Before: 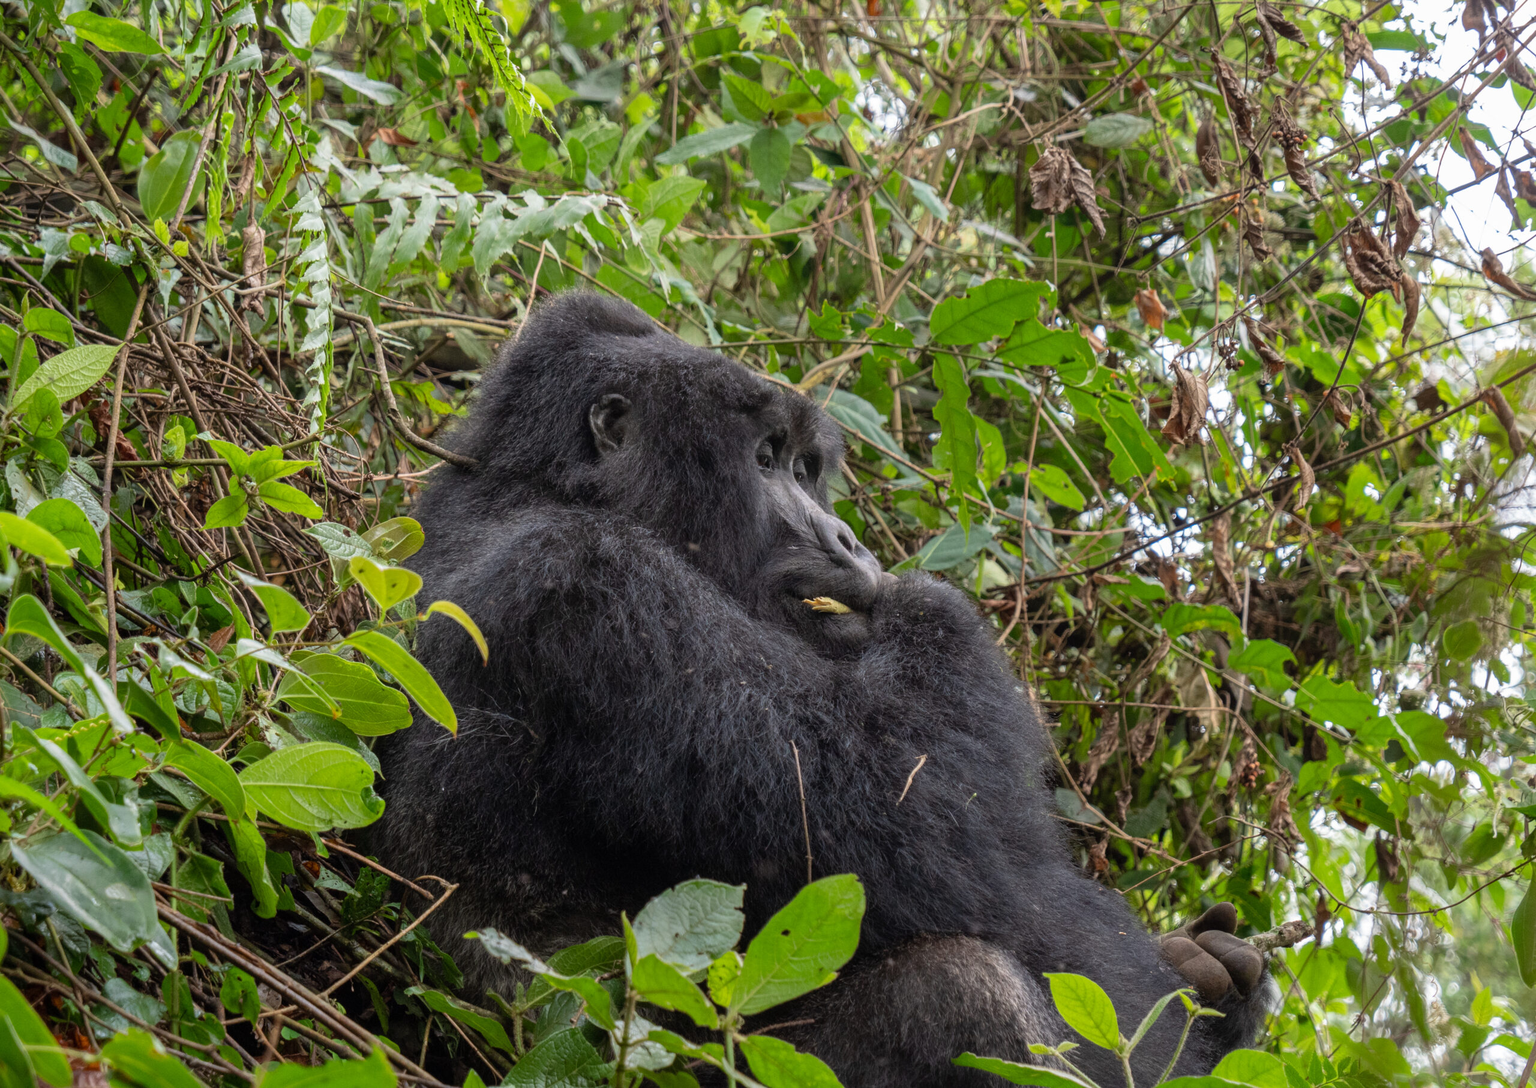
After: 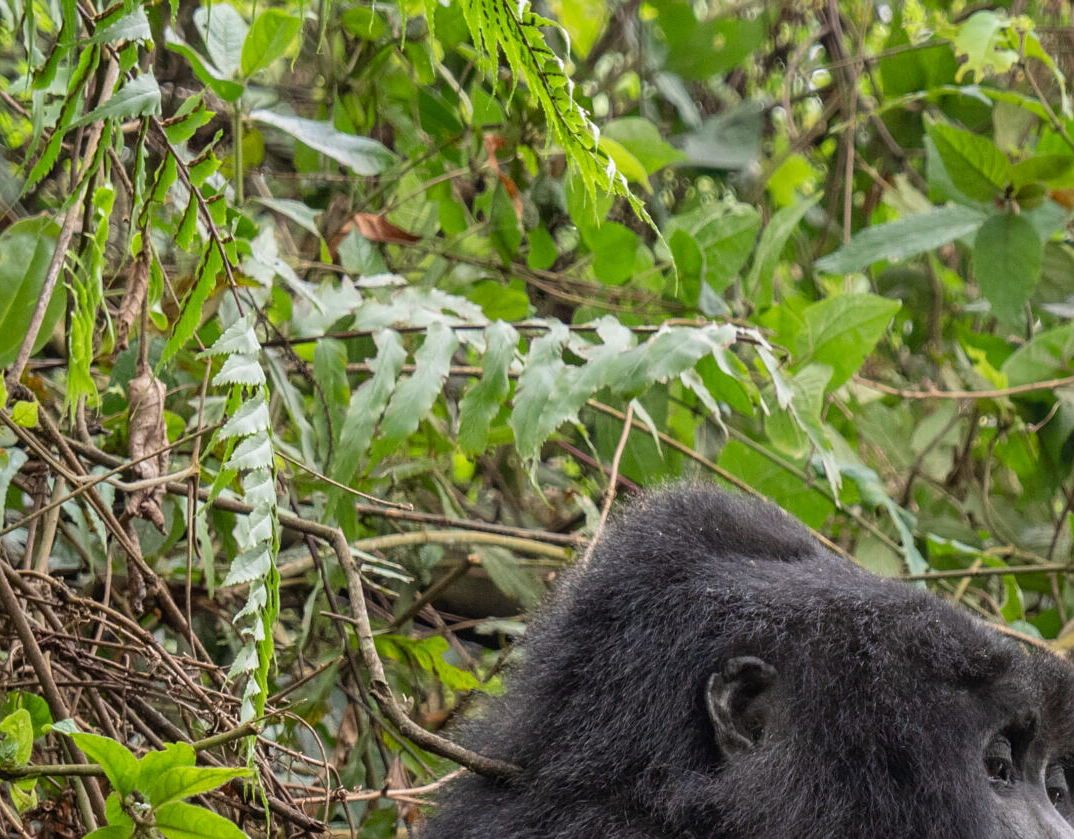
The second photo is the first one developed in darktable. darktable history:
sharpen: amount 0.2
crop and rotate: left 10.817%, top 0.062%, right 47.194%, bottom 53.626%
